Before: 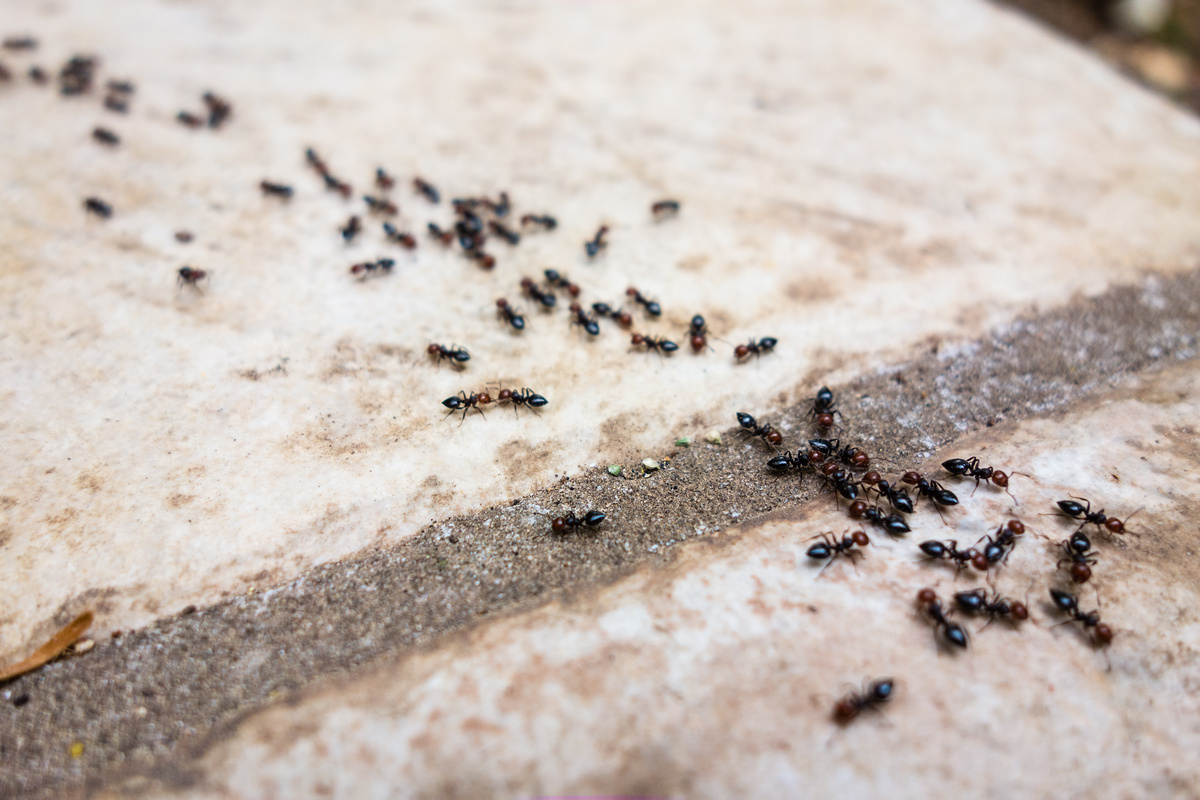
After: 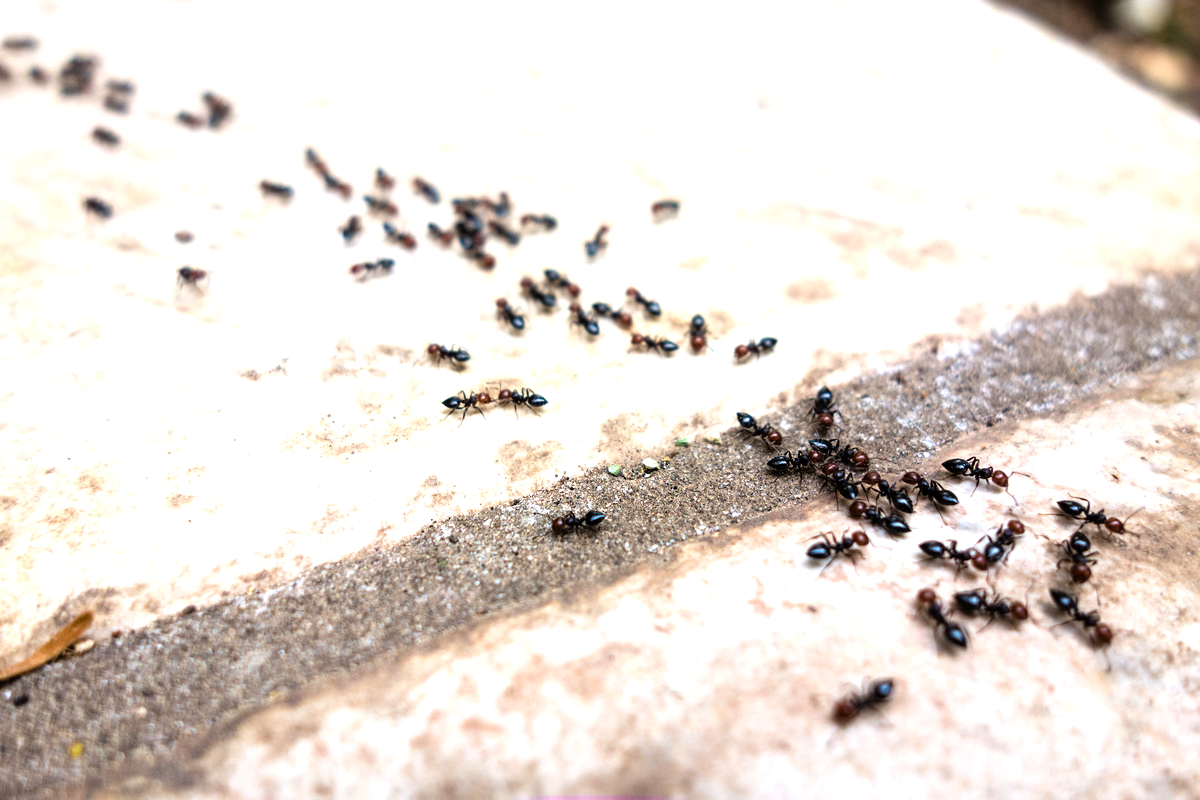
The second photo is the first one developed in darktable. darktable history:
tone equalizer: -8 EV -0.75 EV, -7 EV -0.738 EV, -6 EV -0.611 EV, -5 EV -0.399 EV, -3 EV 0.385 EV, -2 EV 0.6 EV, -1 EV 0.682 EV, +0 EV 0.757 EV
